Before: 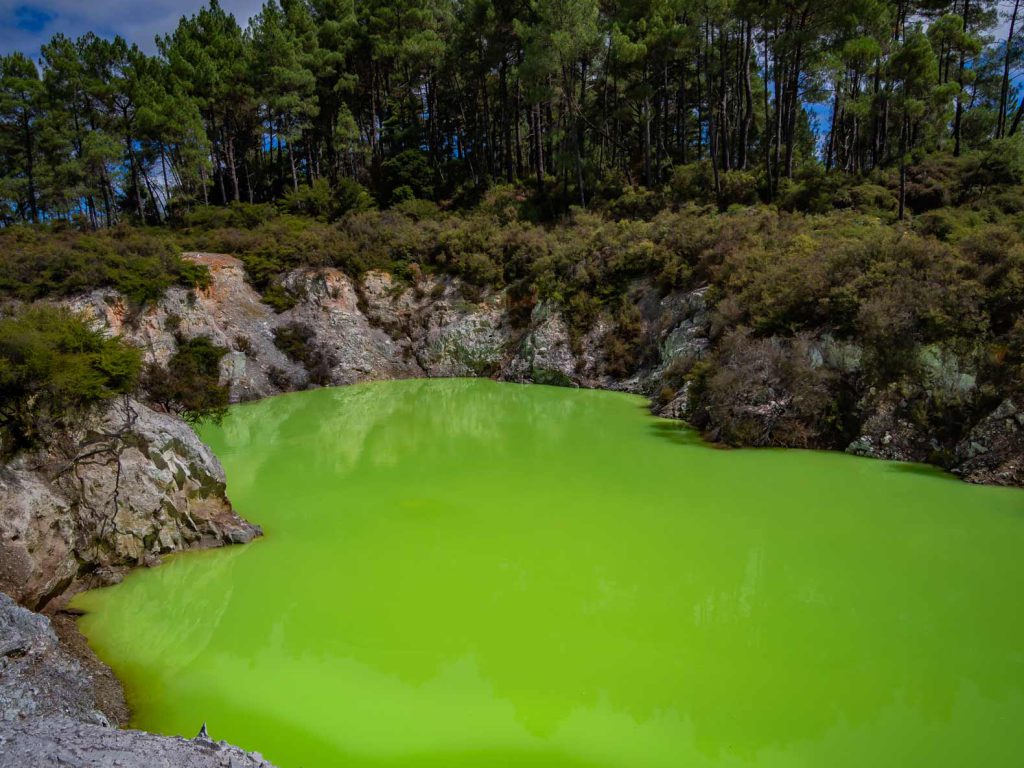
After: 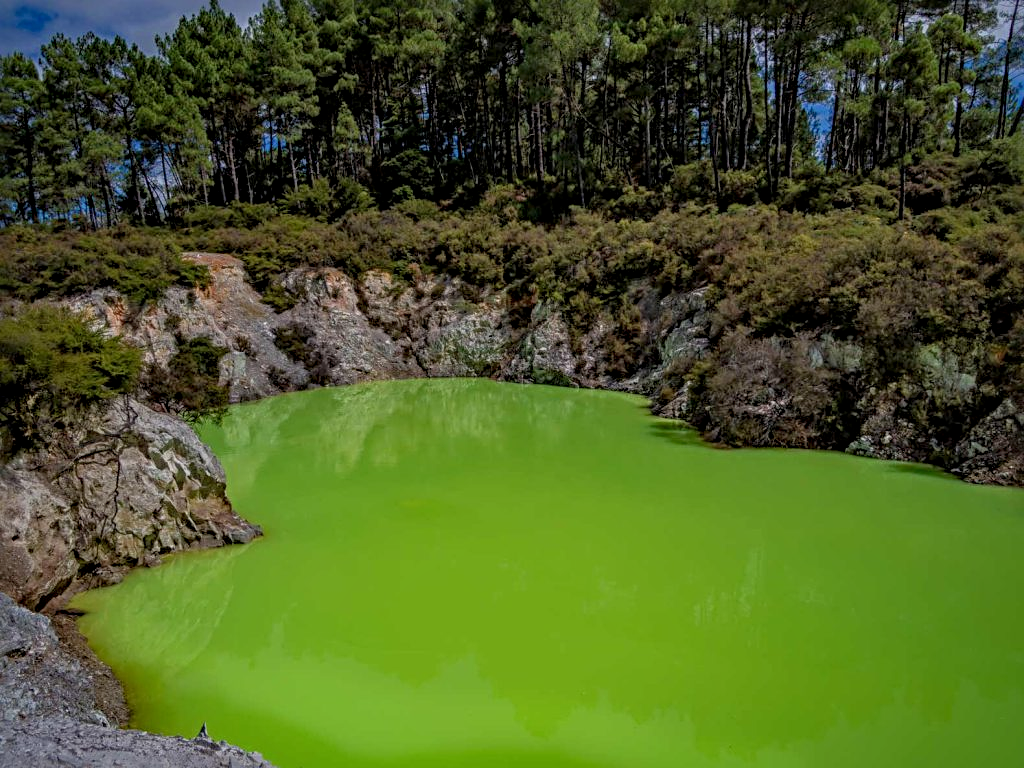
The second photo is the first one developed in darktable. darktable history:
sharpen: radius 4.932
tone equalizer: -8 EV 0.242 EV, -7 EV 0.378 EV, -6 EV 0.39 EV, -5 EV 0.276 EV, -3 EV -0.253 EV, -2 EV -0.439 EV, -1 EV -0.434 EV, +0 EV -0.253 EV, edges refinement/feathering 500, mask exposure compensation -1.57 EV, preserve details no
local contrast: on, module defaults
